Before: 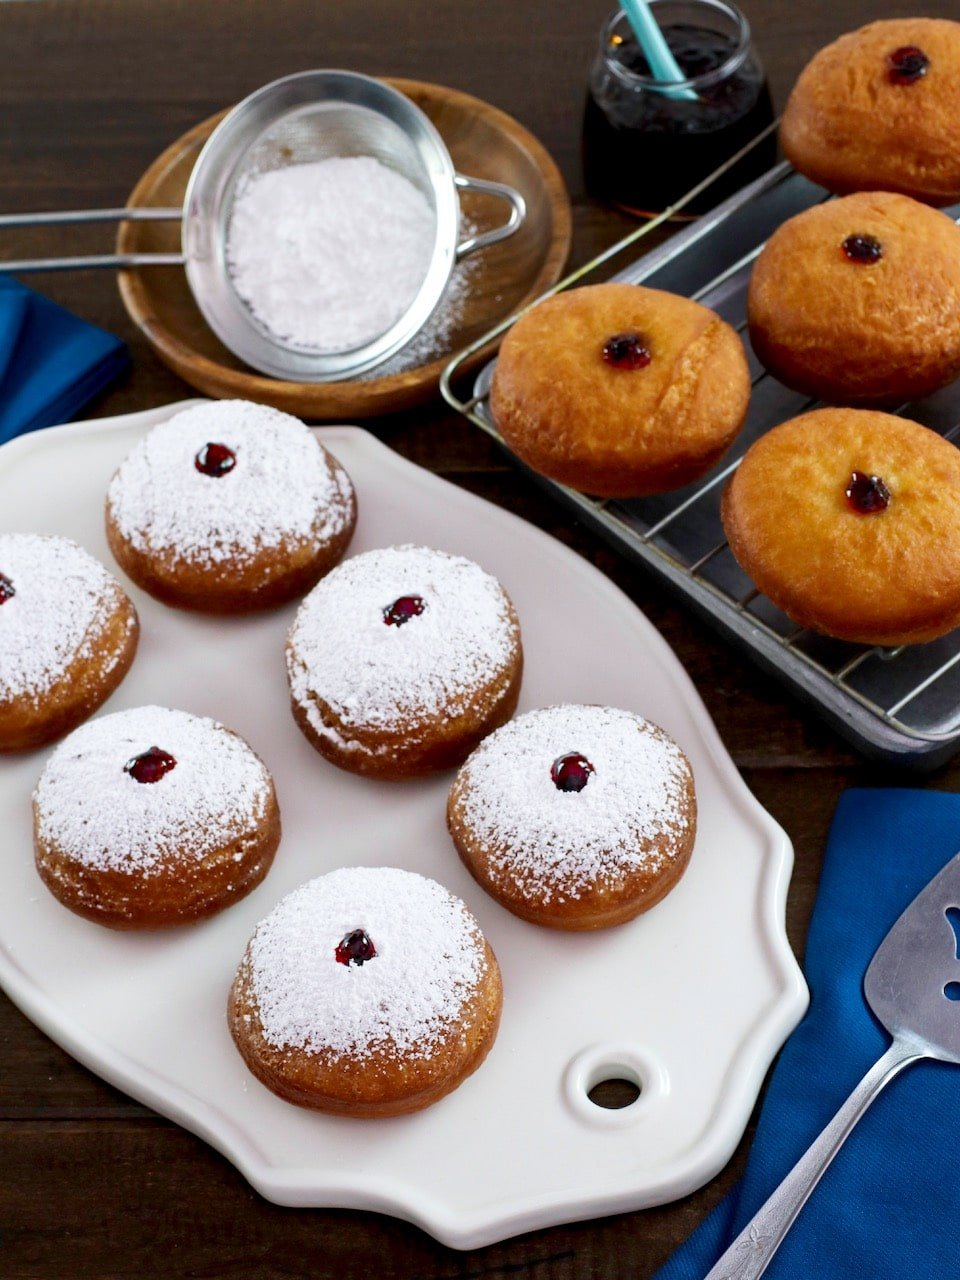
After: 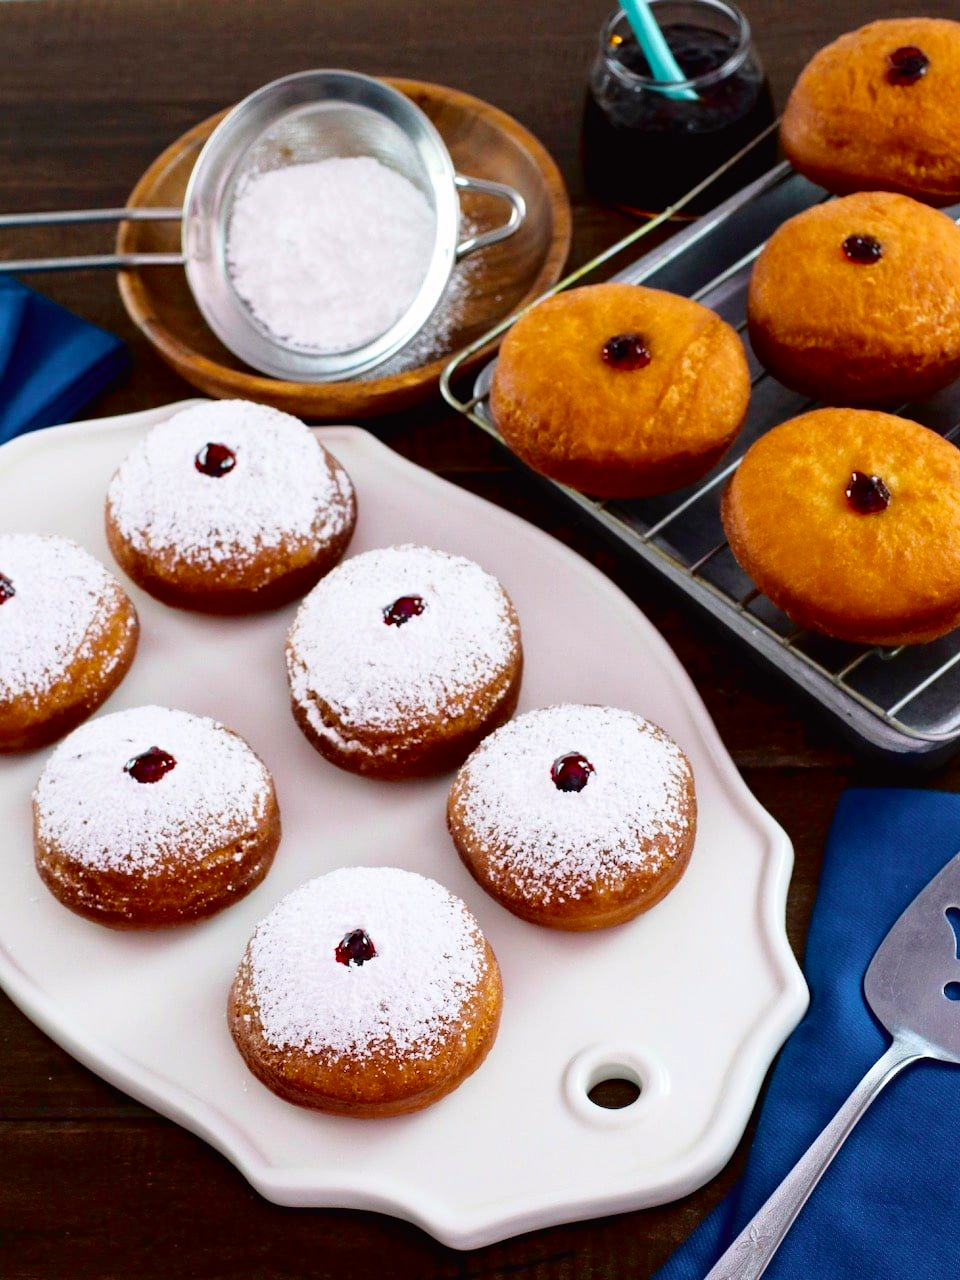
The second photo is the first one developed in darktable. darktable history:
exposure: black level correction 0.001, compensate highlight preservation false
tone curve: curves: ch0 [(0, 0.013) (0.117, 0.081) (0.257, 0.259) (0.408, 0.45) (0.611, 0.64) (0.81, 0.857) (1, 1)]; ch1 [(0, 0) (0.287, 0.198) (0.501, 0.506) (0.56, 0.584) (0.715, 0.741) (0.976, 0.992)]; ch2 [(0, 0) (0.369, 0.362) (0.5, 0.5) (0.537, 0.547) (0.59, 0.603) (0.681, 0.754) (1, 1)], color space Lab, independent channels, preserve colors none
